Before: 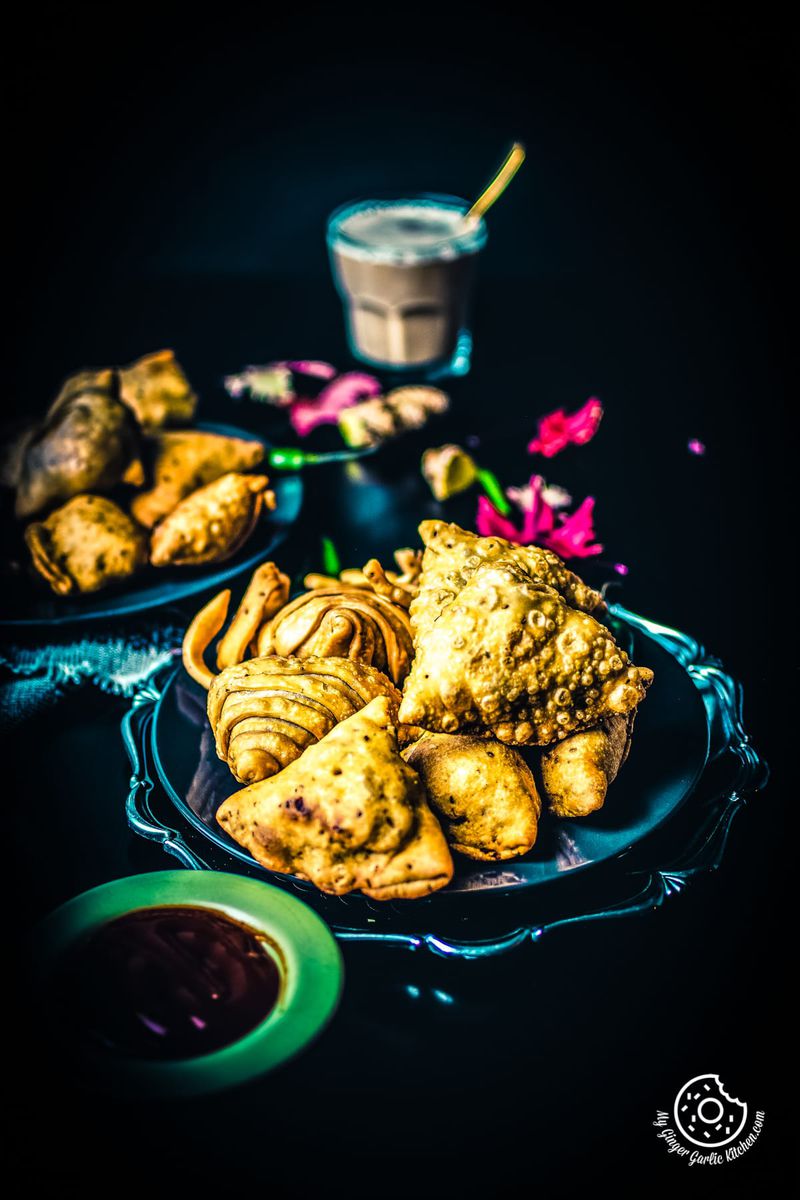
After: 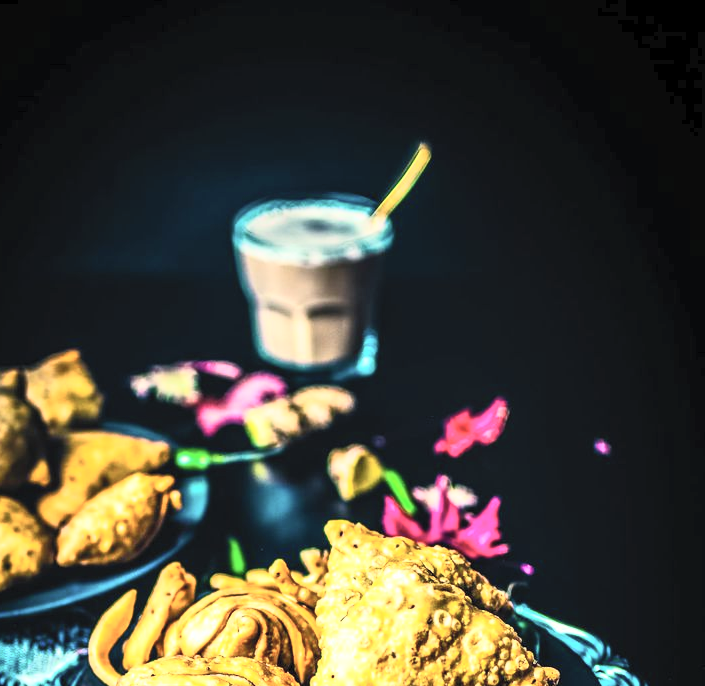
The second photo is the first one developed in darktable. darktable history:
crop and rotate: left 11.812%, bottom 42.776%
contrast brightness saturation: contrast 0.39, brightness 0.53
